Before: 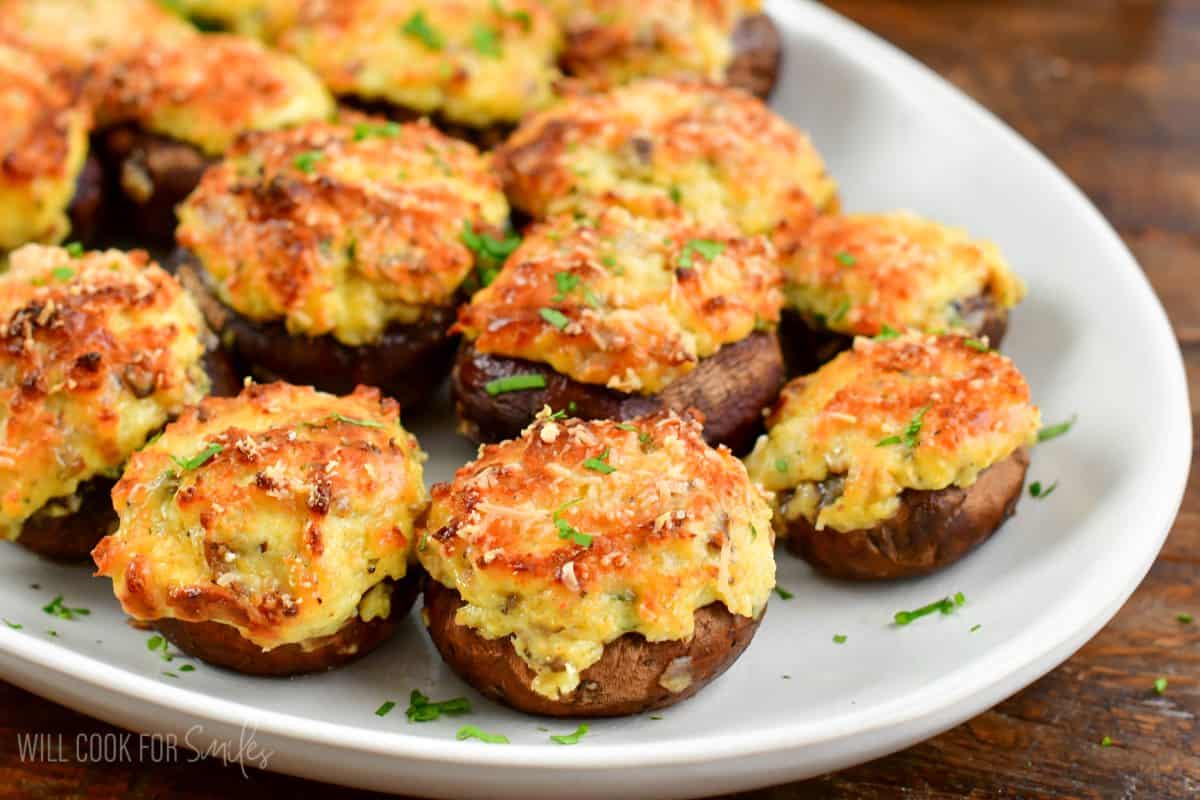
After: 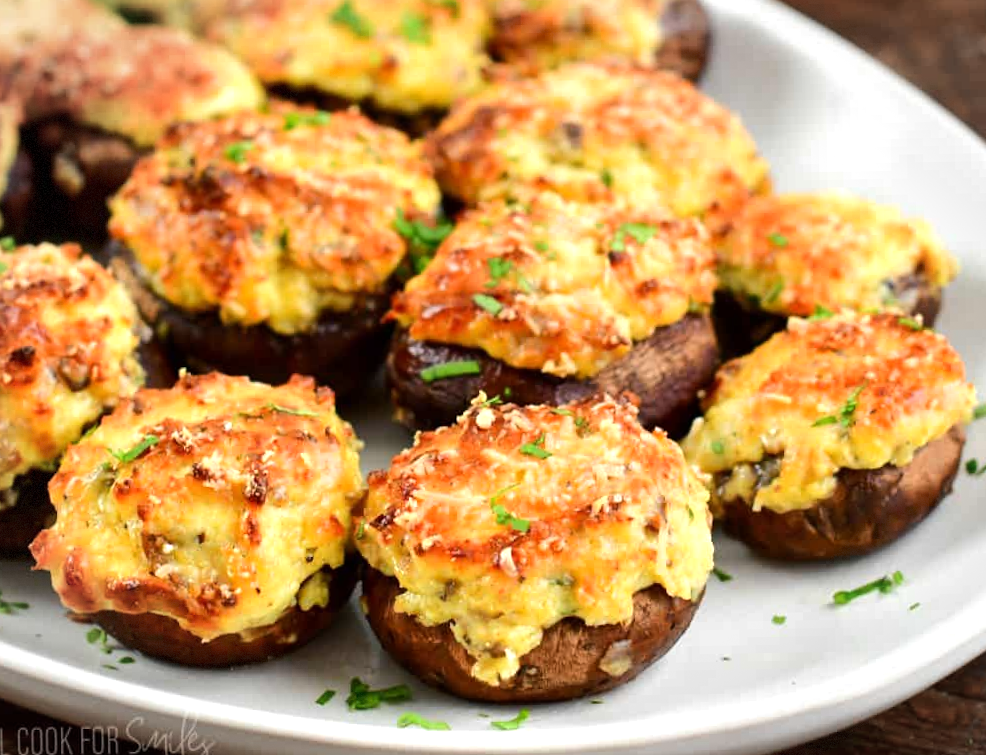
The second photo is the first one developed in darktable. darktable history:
vignetting: fall-off start 91%, fall-off radius 39.39%, brightness -0.182, saturation -0.3, width/height ratio 1.219, shape 1.3, dithering 8-bit output, unbound false
tone equalizer: -8 EV -0.417 EV, -7 EV -0.389 EV, -6 EV -0.333 EV, -5 EV -0.222 EV, -3 EV 0.222 EV, -2 EV 0.333 EV, -1 EV 0.389 EV, +0 EV 0.417 EV, edges refinement/feathering 500, mask exposure compensation -1.57 EV, preserve details no
crop and rotate: angle 1°, left 4.281%, top 0.642%, right 11.383%, bottom 2.486%
